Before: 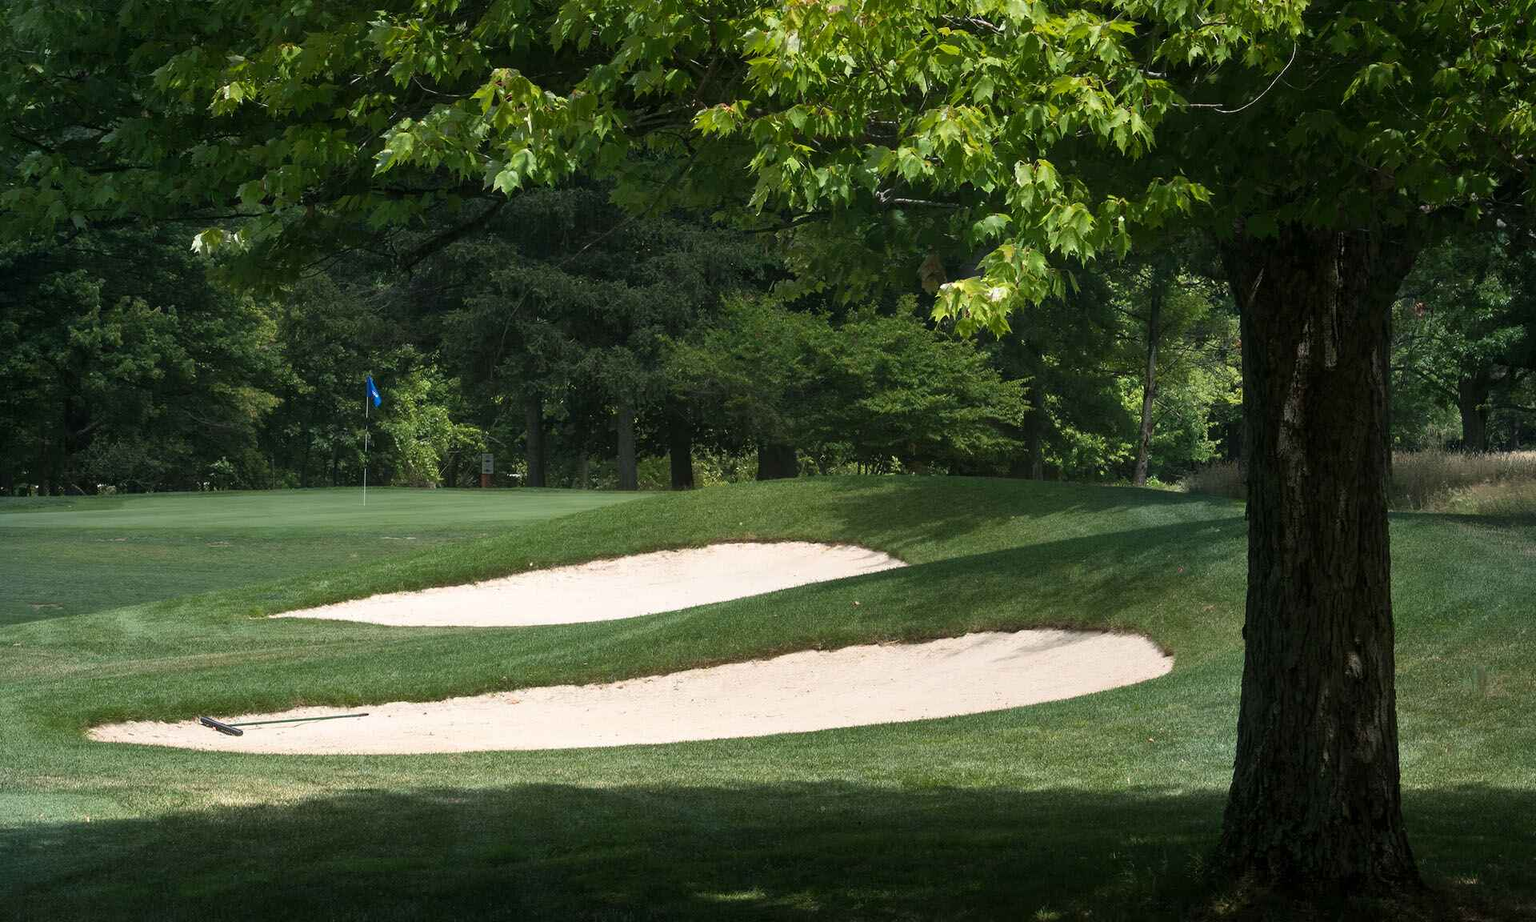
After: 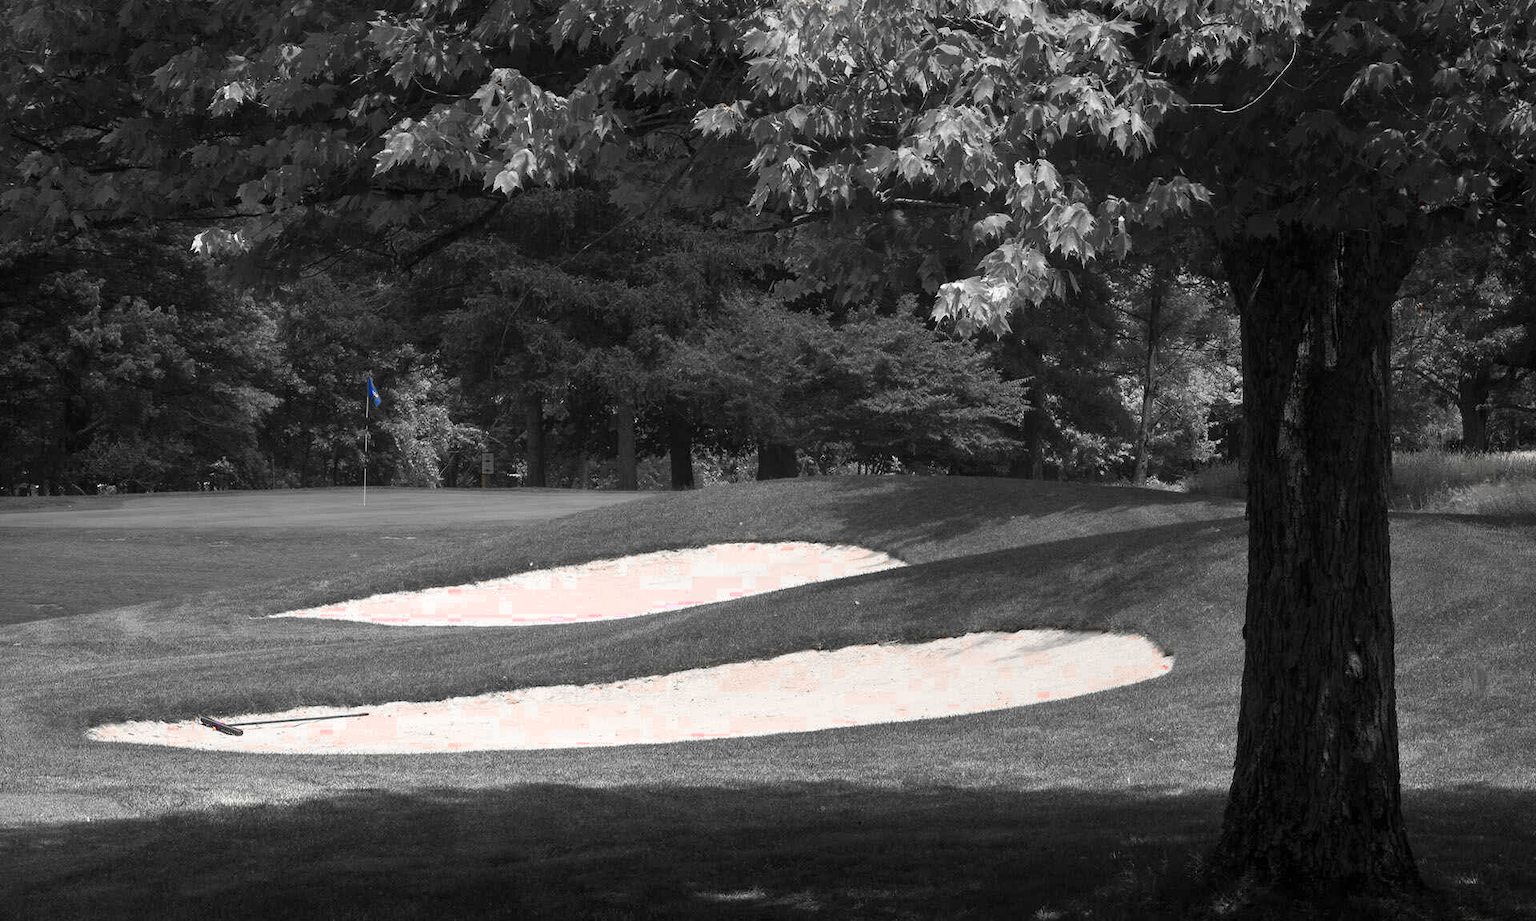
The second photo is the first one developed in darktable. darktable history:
color zones: curves: ch0 [(0, 0.278) (0.143, 0.5) (0.286, 0.5) (0.429, 0.5) (0.571, 0.5) (0.714, 0.5) (0.857, 0.5) (1, 0.5)]; ch1 [(0, 1) (0.143, 0.165) (0.286, 0) (0.429, 0) (0.571, 0) (0.714, 0) (0.857, 0.5) (1, 0.5)]; ch2 [(0, 0.508) (0.143, 0.5) (0.286, 0.5) (0.429, 0.5) (0.571, 0.5) (0.714, 0.5) (0.857, 0.5) (1, 0.5)]
color correction: highlights a* 1.64, highlights b* -1.71, saturation 2.46
